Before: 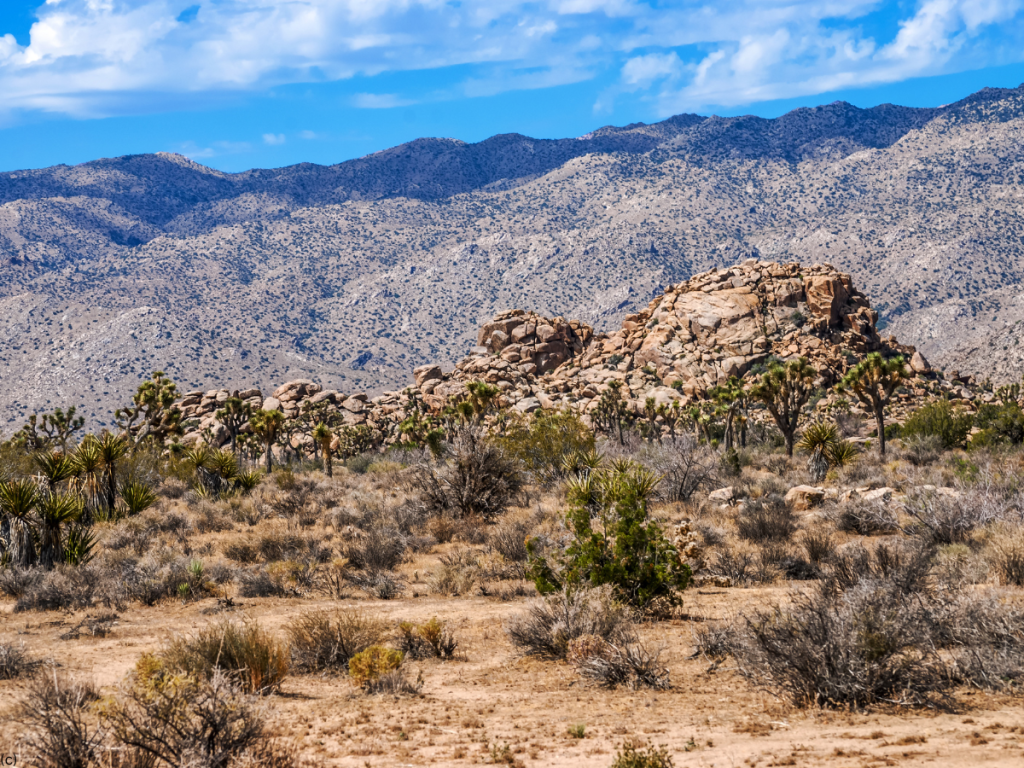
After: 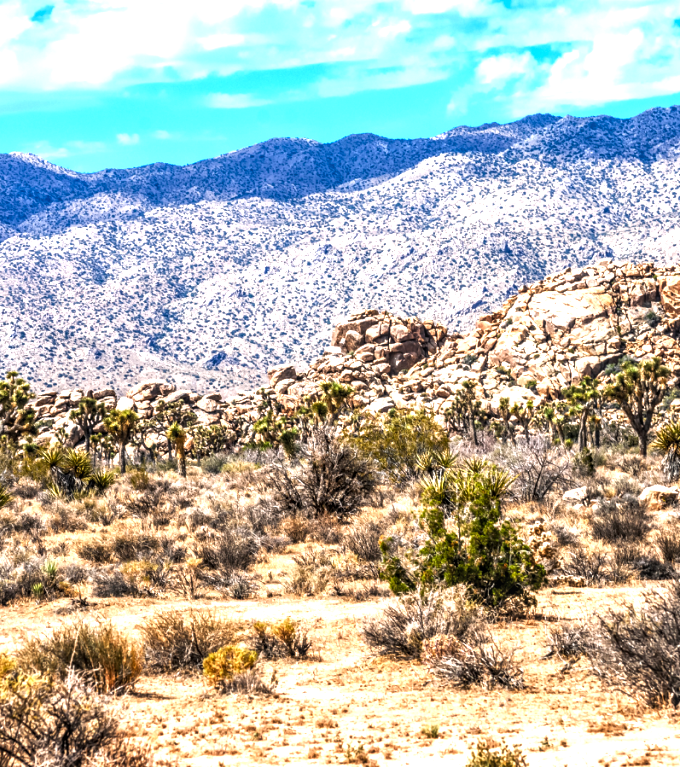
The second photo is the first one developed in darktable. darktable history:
crop and rotate: left 14.295%, right 19.233%
color zones: curves: ch0 [(0, 0.558) (0.143, 0.548) (0.286, 0.447) (0.429, 0.259) (0.571, 0.5) (0.714, 0.5) (0.857, 0.593) (1, 0.558)]; ch1 [(0, 0.543) (0.01, 0.544) (0.12, 0.492) (0.248, 0.458) (0.5, 0.534) (0.748, 0.5) (0.99, 0.469) (1, 0.543)]; ch2 [(0, 0.507) (0.143, 0.522) (0.286, 0.505) (0.429, 0.5) (0.571, 0.5) (0.714, 0.5) (0.857, 0.5) (1, 0.507)], mix -92.81%
color balance rgb: perceptual saturation grading › global saturation -2.459%, perceptual saturation grading › highlights -7.892%, perceptual saturation grading › mid-tones 8.1%, perceptual saturation grading › shadows 4.461%, global vibrance 9.787%
local contrast: on, module defaults
levels: levels [0.012, 0.367, 0.697]
